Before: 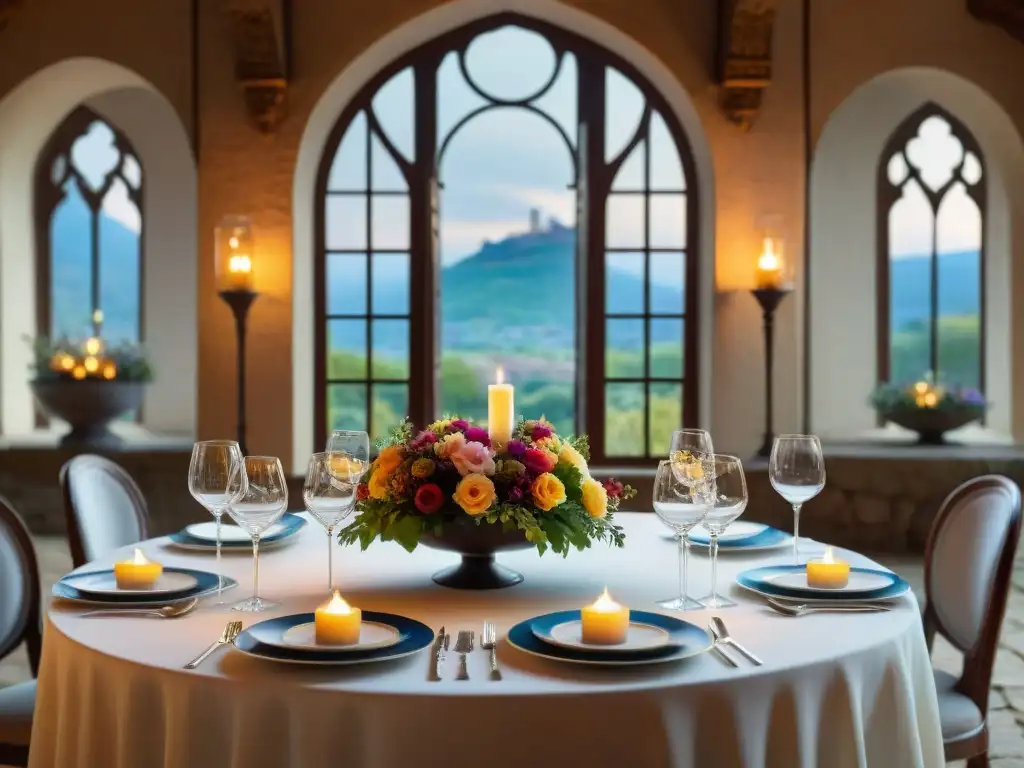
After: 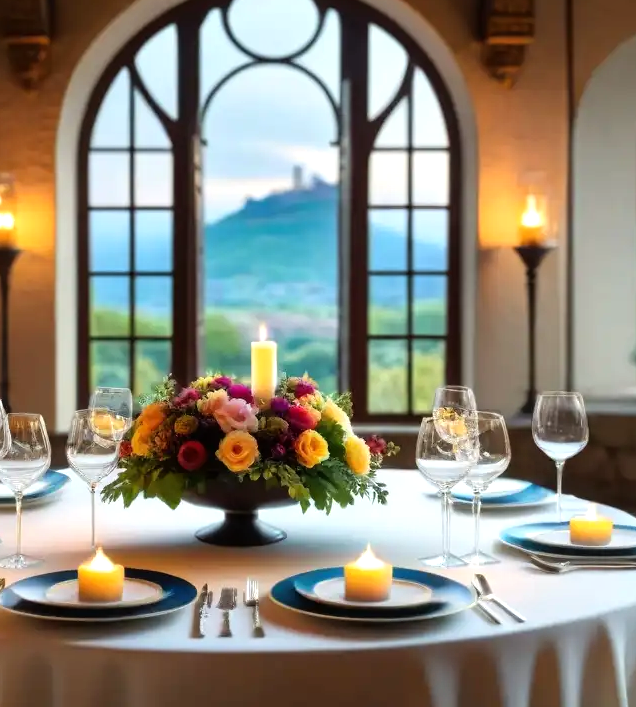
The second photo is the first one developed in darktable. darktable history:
crop and rotate: left 23.183%, top 5.647%, right 14.628%, bottom 2.256%
tone equalizer: -8 EV -0.396 EV, -7 EV -0.383 EV, -6 EV -0.317 EV, -5 EV -0.248 EV, -3 EV 0.235 EV, -2 EV 0.331 EV, -1 EV 0.385 EV, +0 EV 0.394 EV
